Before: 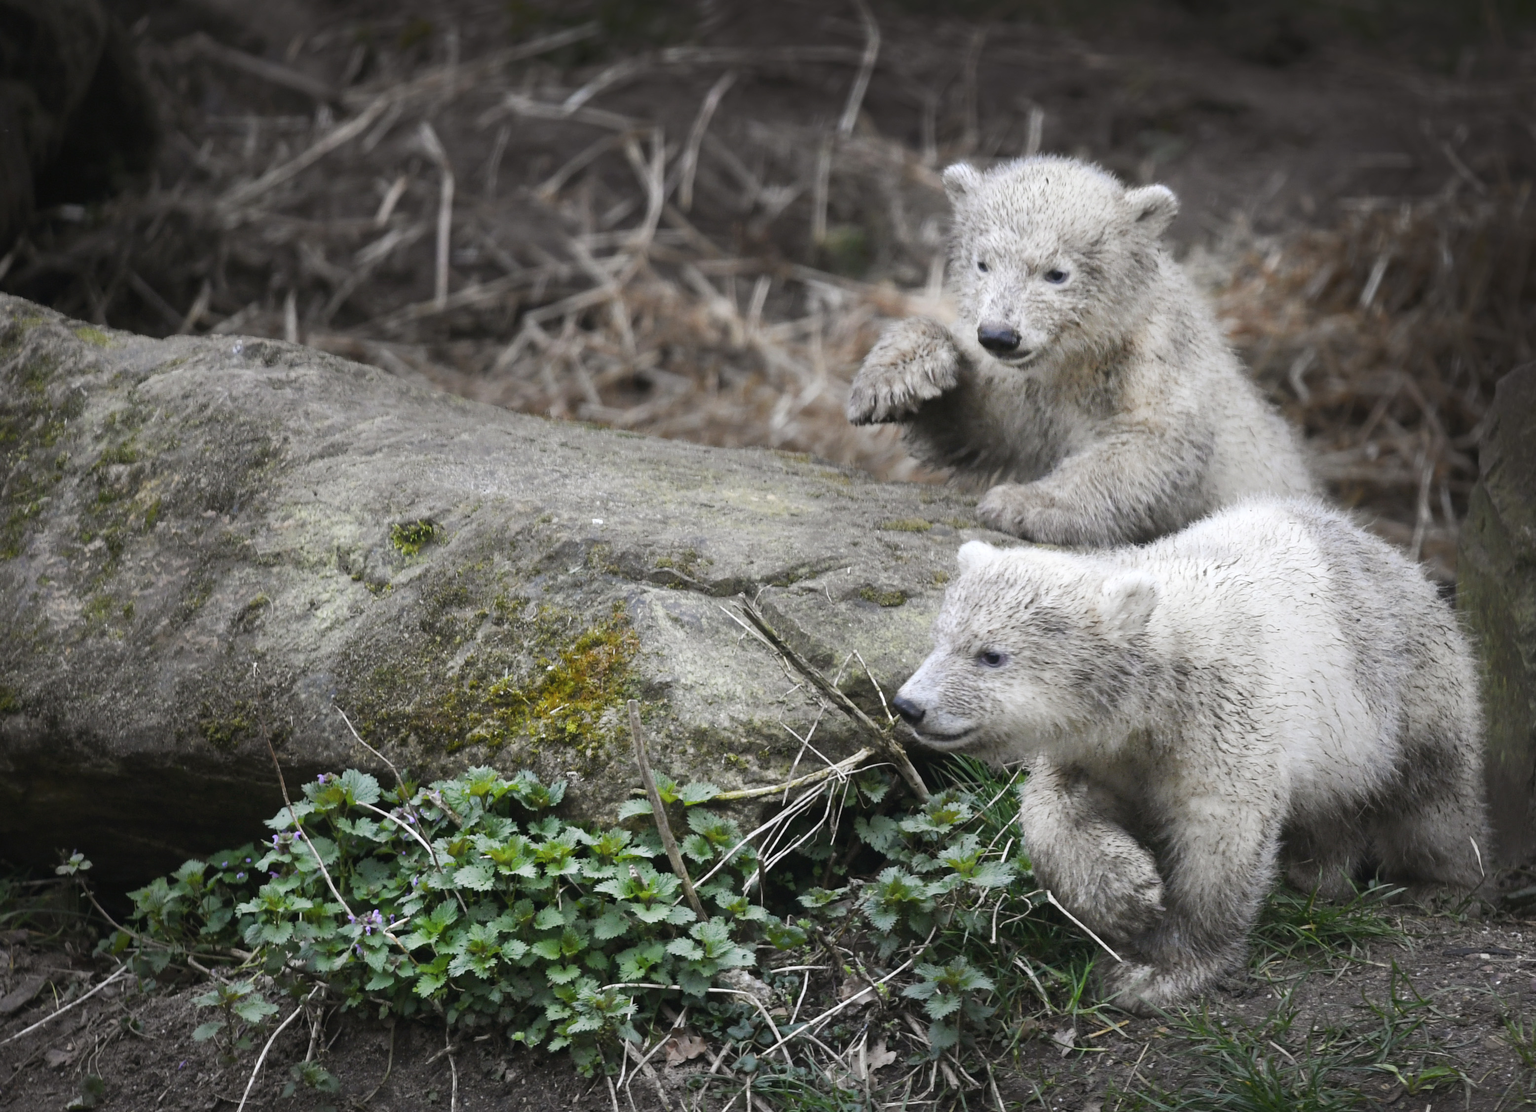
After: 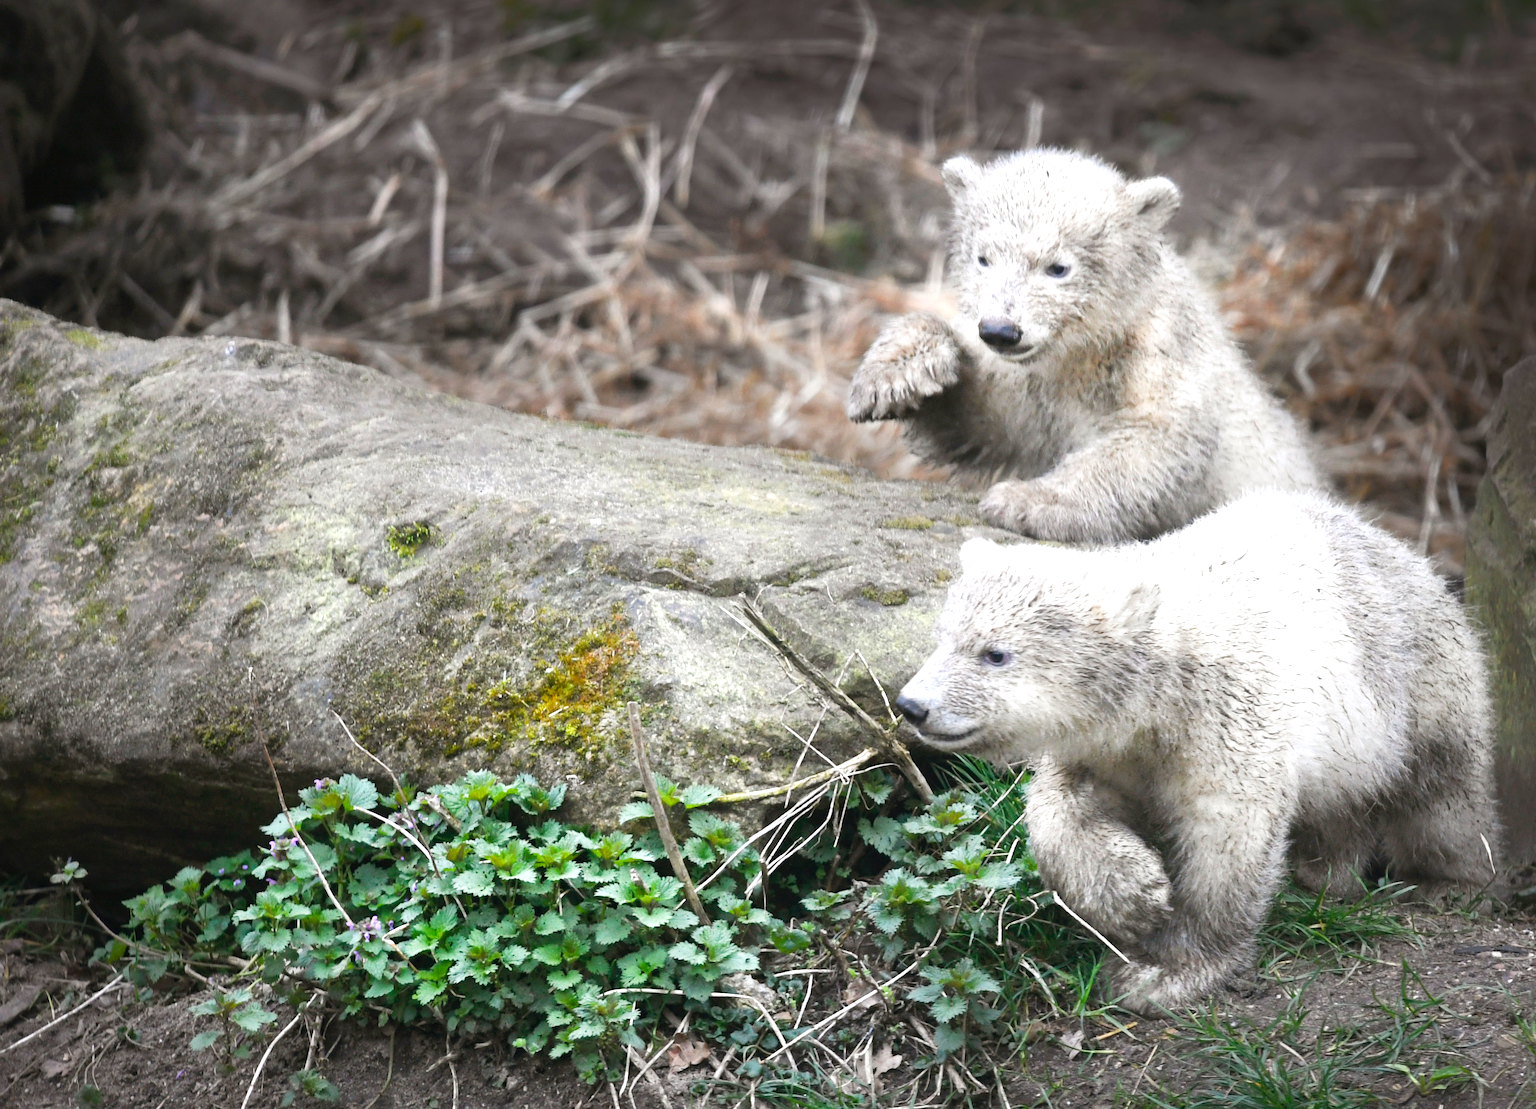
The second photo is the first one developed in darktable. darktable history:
rotate and perspective: rotation -0.45°, automatic cropping original format, crop left 0.008, crop right 0.992, crop top 0.012, crop bottom 0.988
levels: levels [0, 0.478, 1]
exposure: black level correction 0, exposure 0.7 EV, compensate exposure bias true, compensate highlight preservation false
